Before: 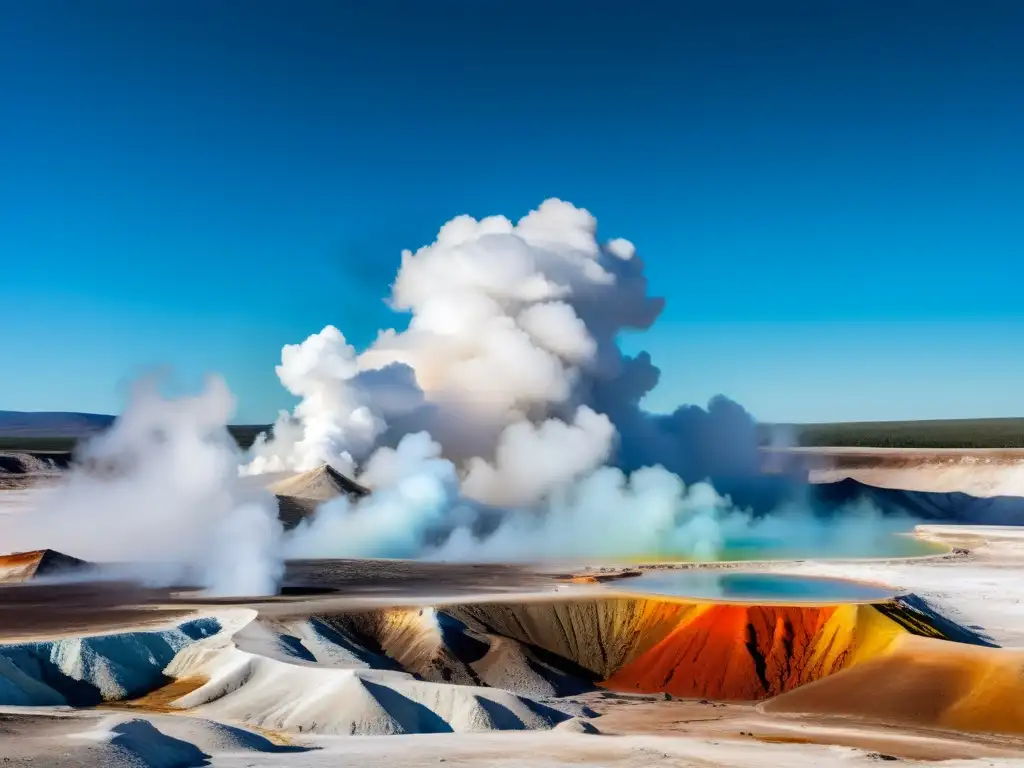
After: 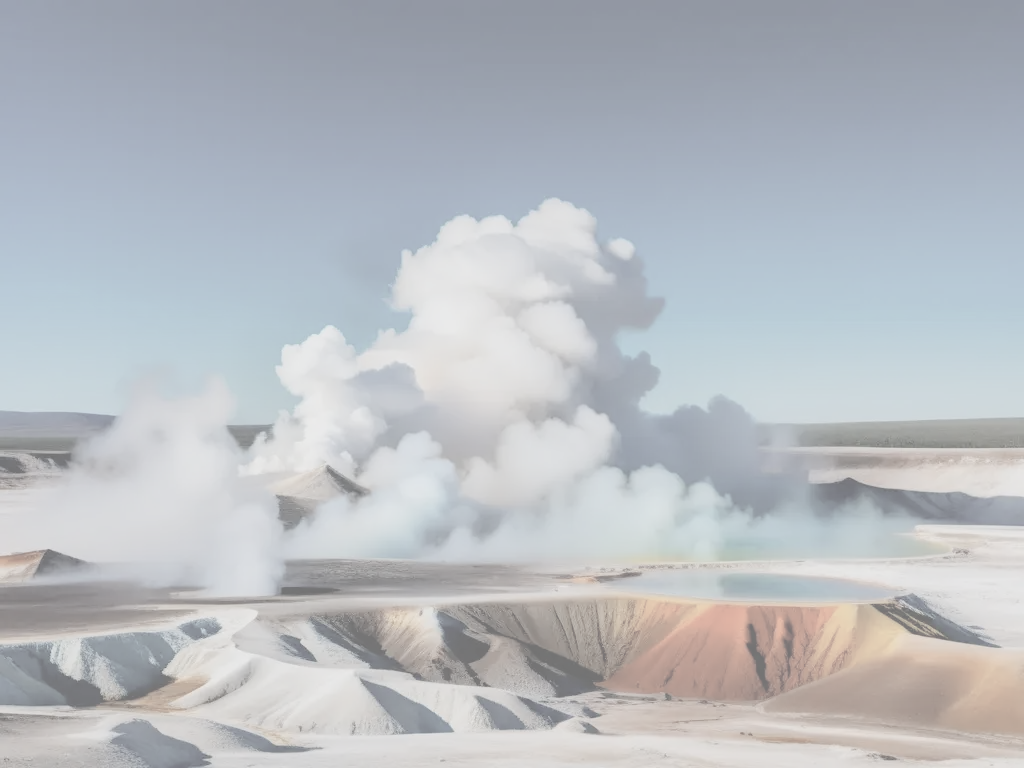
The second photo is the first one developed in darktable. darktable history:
contrast brightness saturation: contrast -0.33, brightness 0.735, saturation -0.79
